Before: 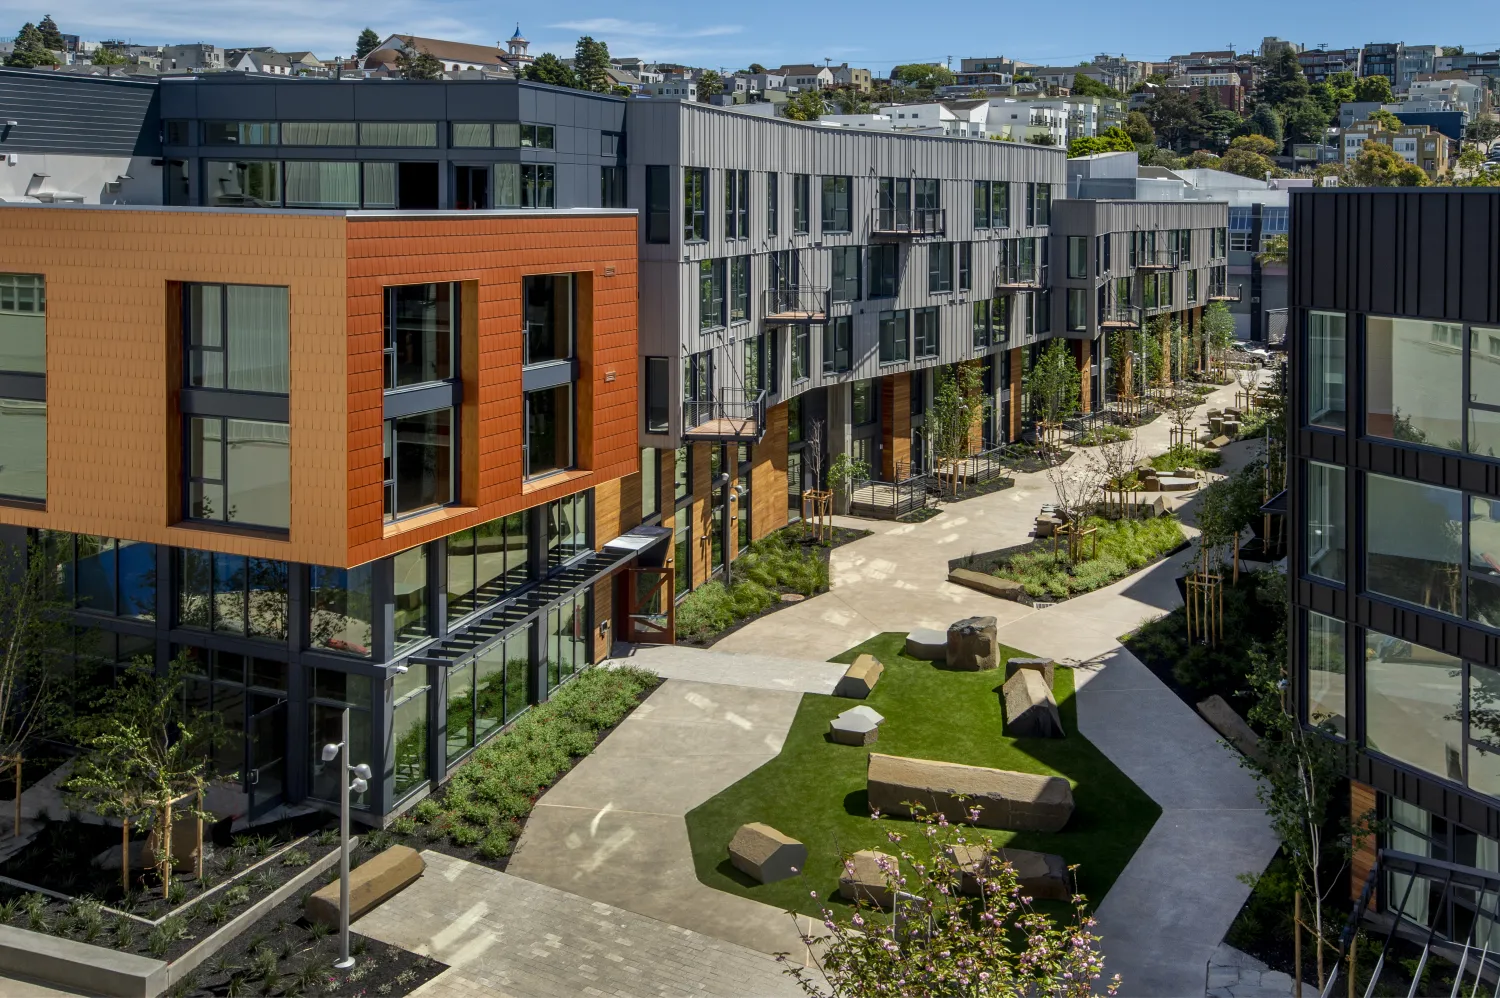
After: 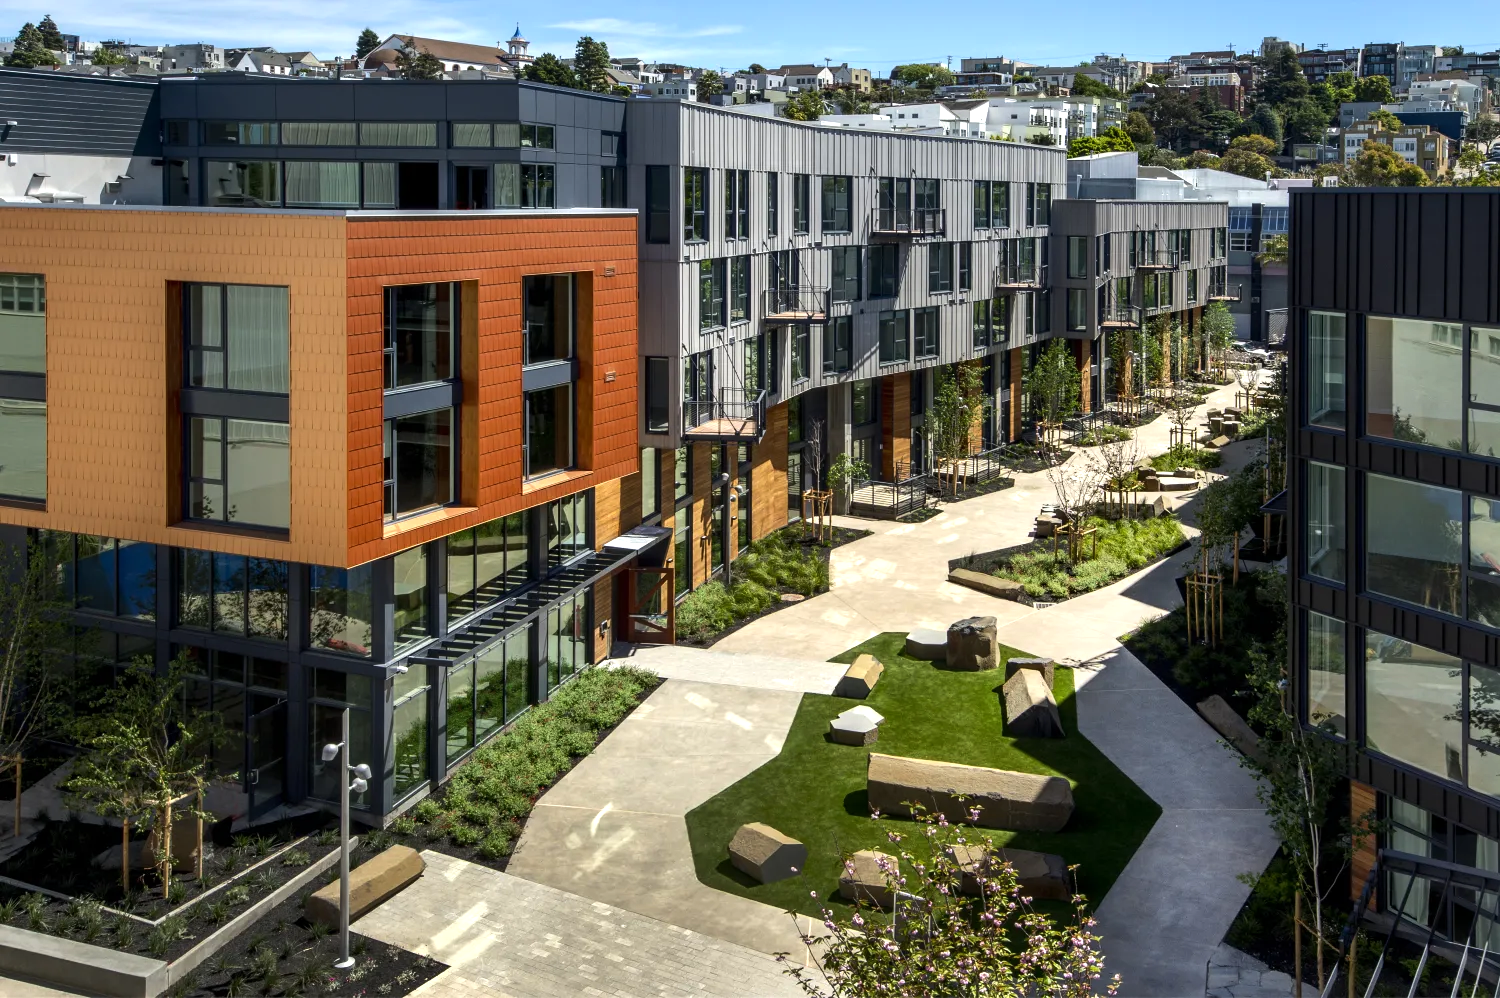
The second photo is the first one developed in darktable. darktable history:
contrast brightness saturation: contrast 0.05
tone equalizer: -8 EV 0.001 EV, -7 EV -0.002 EV, -6 EV 0.002 EV, -5 EV -0.03 EV, -4 EV -0.116 EV, -3 EV -0.169 EV, -2 EV 0.24 EV, -1 EV 0.702 EV, +0 EV 0.493 EV
